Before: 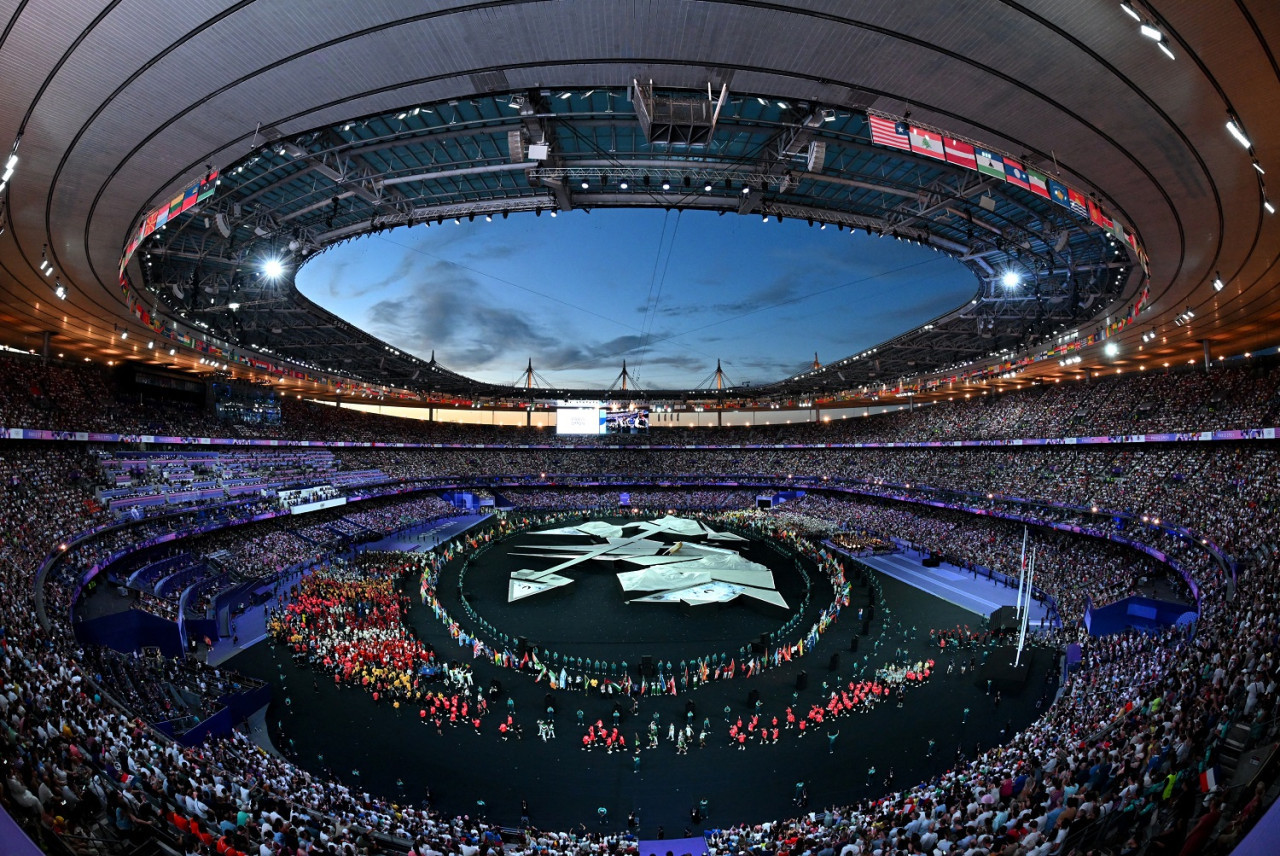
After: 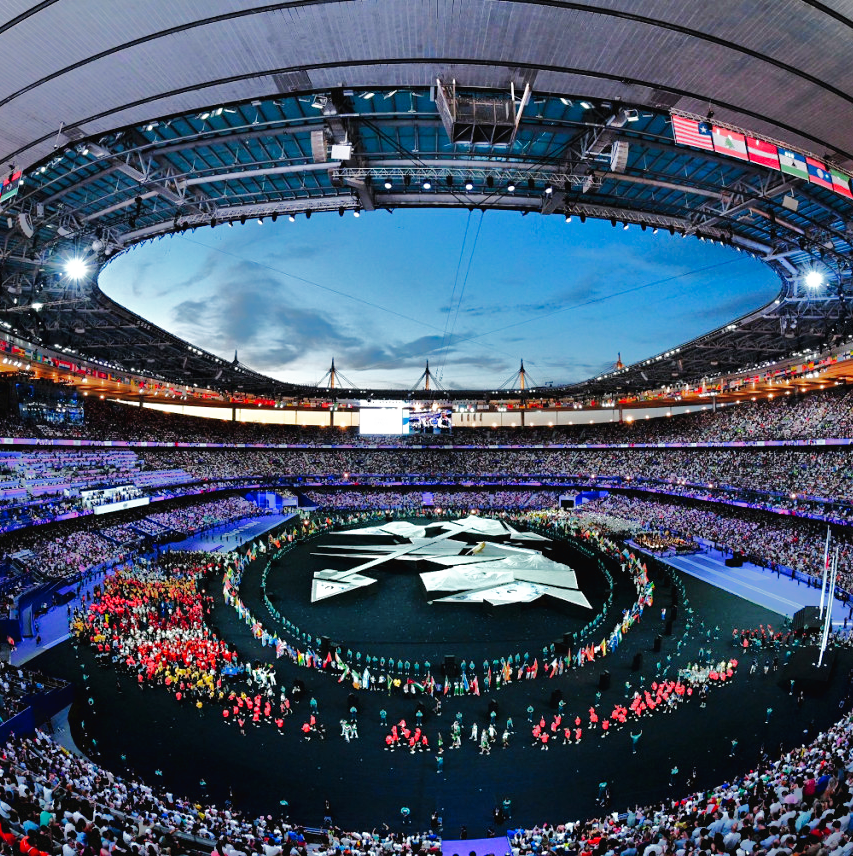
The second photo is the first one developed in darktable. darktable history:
shadows and highlights: shadows 38.43, highlights -74.54
crop: left 15.419%, right 17.914%
base curve: curves: ch0 [(0, 0.003) (0.001, 0.002) (0.006, 0.004) (0.02, 0.022) (0.048, 0.086) (0.094, 0.234) (0.162, 0.431) (0.258, 0.629) (0.385, 0.8) (0.548, 0.918) (0.751, 0.988) (1, 1)], preserve colors none
